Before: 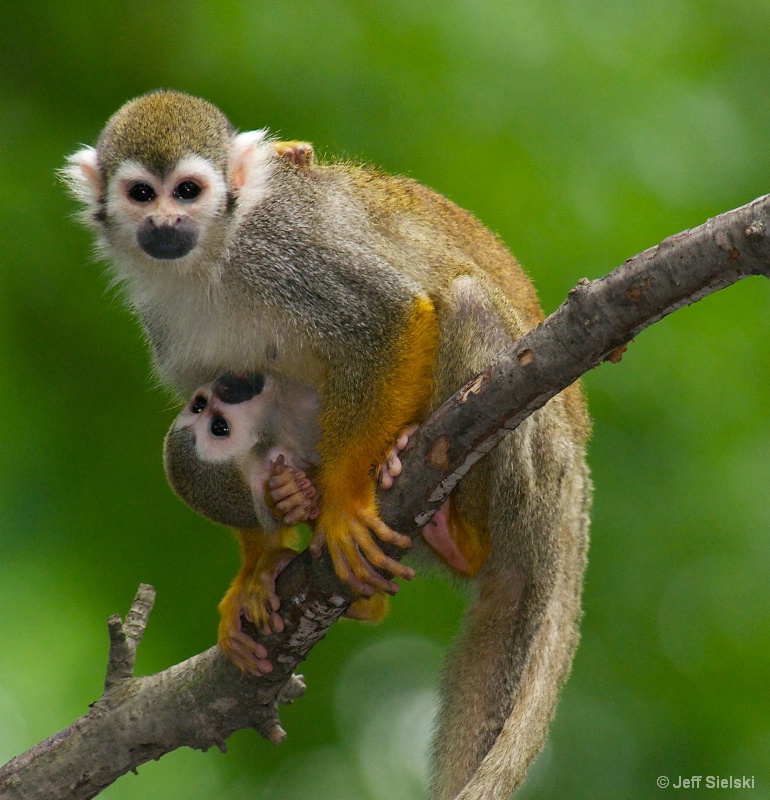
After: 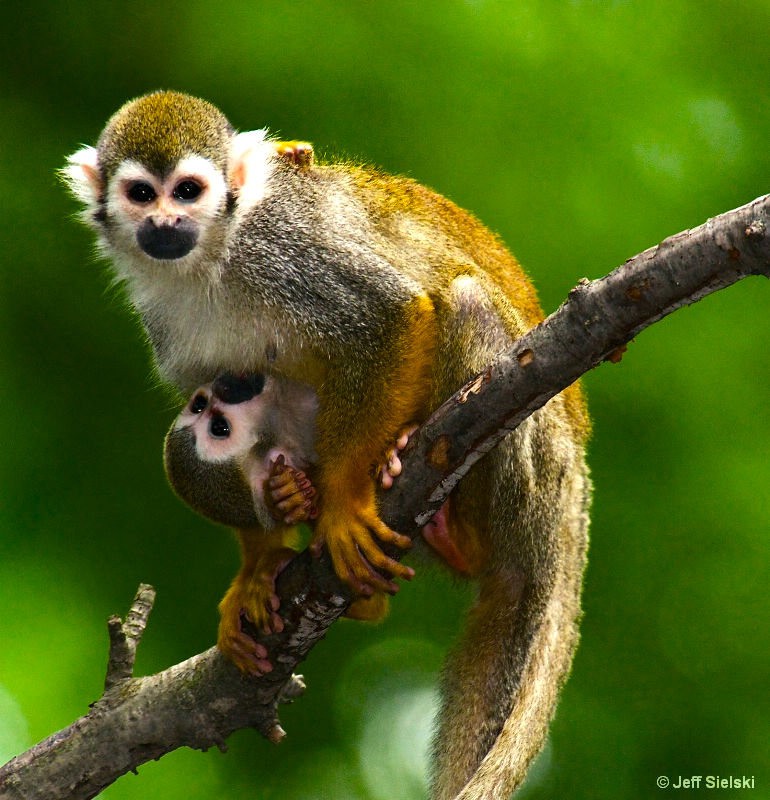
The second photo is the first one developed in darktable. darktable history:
tone equalizer: -8 EV -1.1 EV, -7 EV -0.999 EV, -6 EV -0.866 EV, -5 EV -0.575 EV, -3 EV 0.58 EV, -2 EV 0.875 EV, -1 EV 0.999 EV, +0 EV 1.07 EV, edges refinement/feathering 500, mask exposure compensation -1.57 EV, preserve details no
exposure: compensate highlight preservation false
color balance rgb: perceptual saturation grading › global saturation 24.875%, global vibrance 16.67%, saturation formula JzAzBz (2021)
